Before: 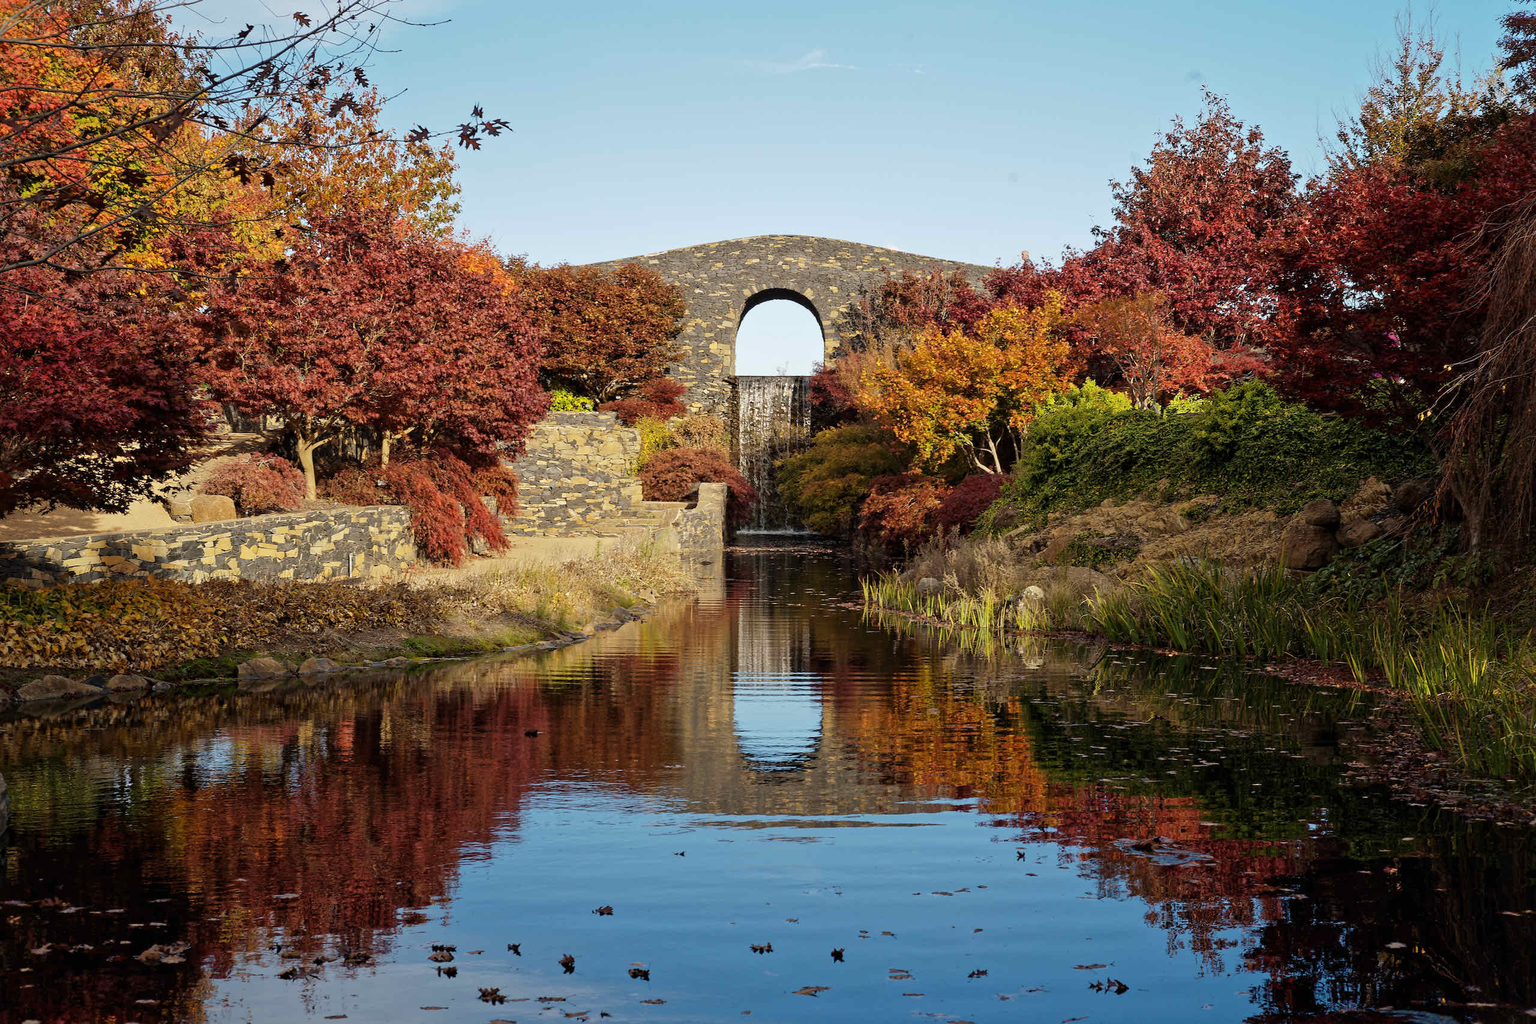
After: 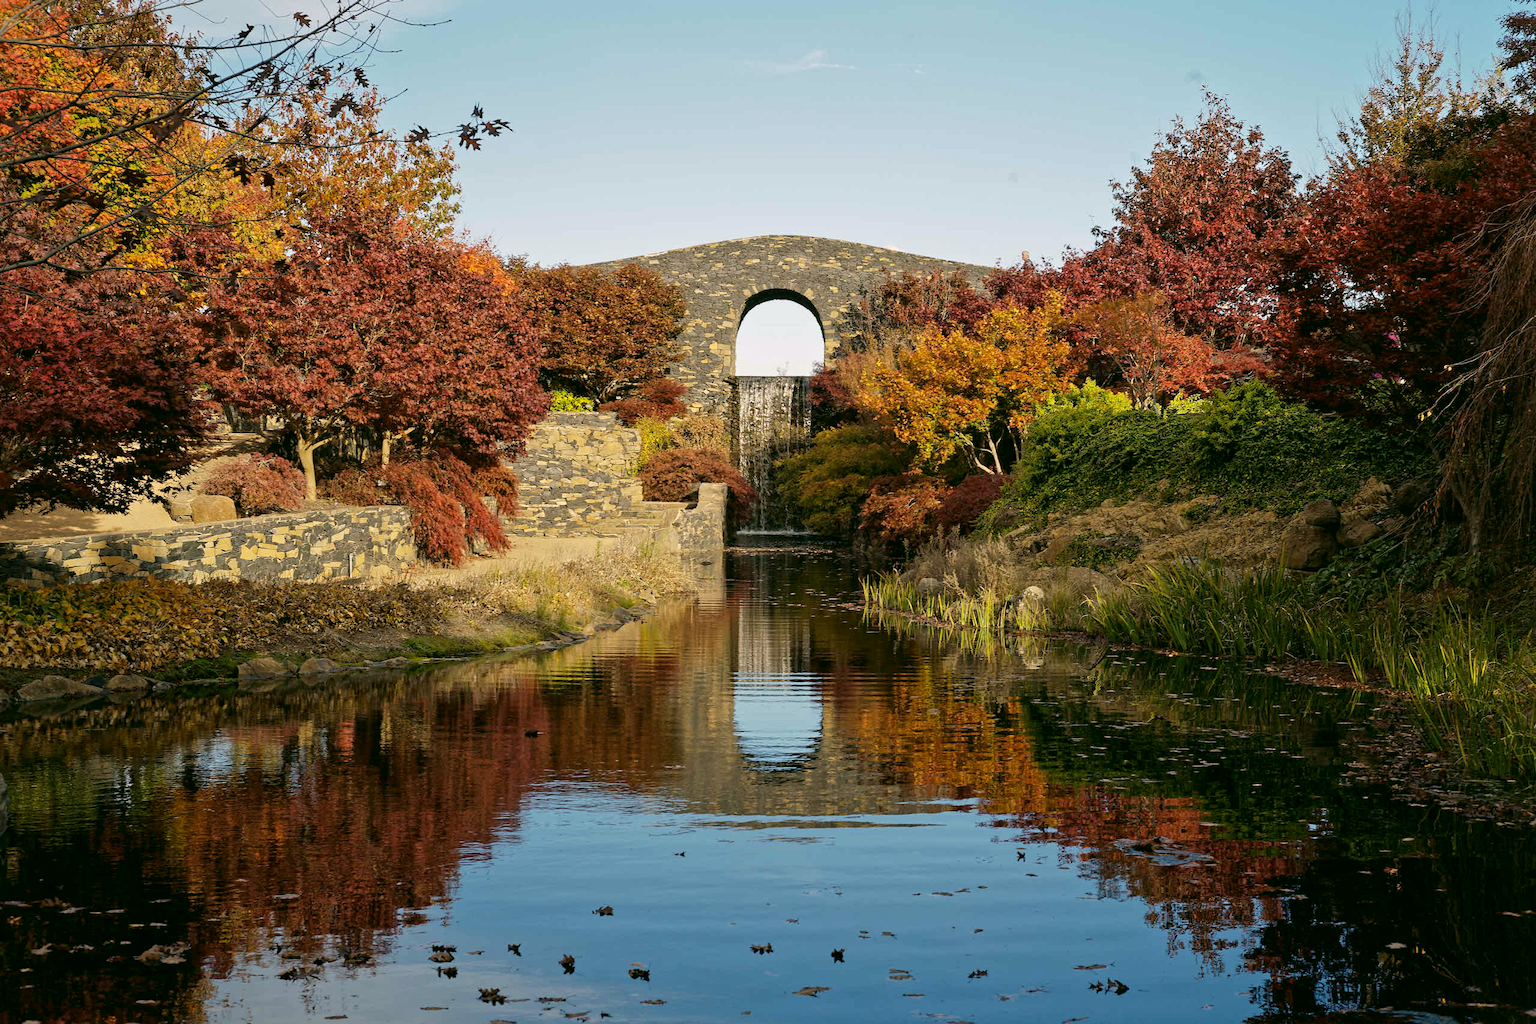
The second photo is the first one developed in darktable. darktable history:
color correction: highlights a* 4.5, highlights b* 4.91, shadows a* -7.61, shadows b* 5.07
